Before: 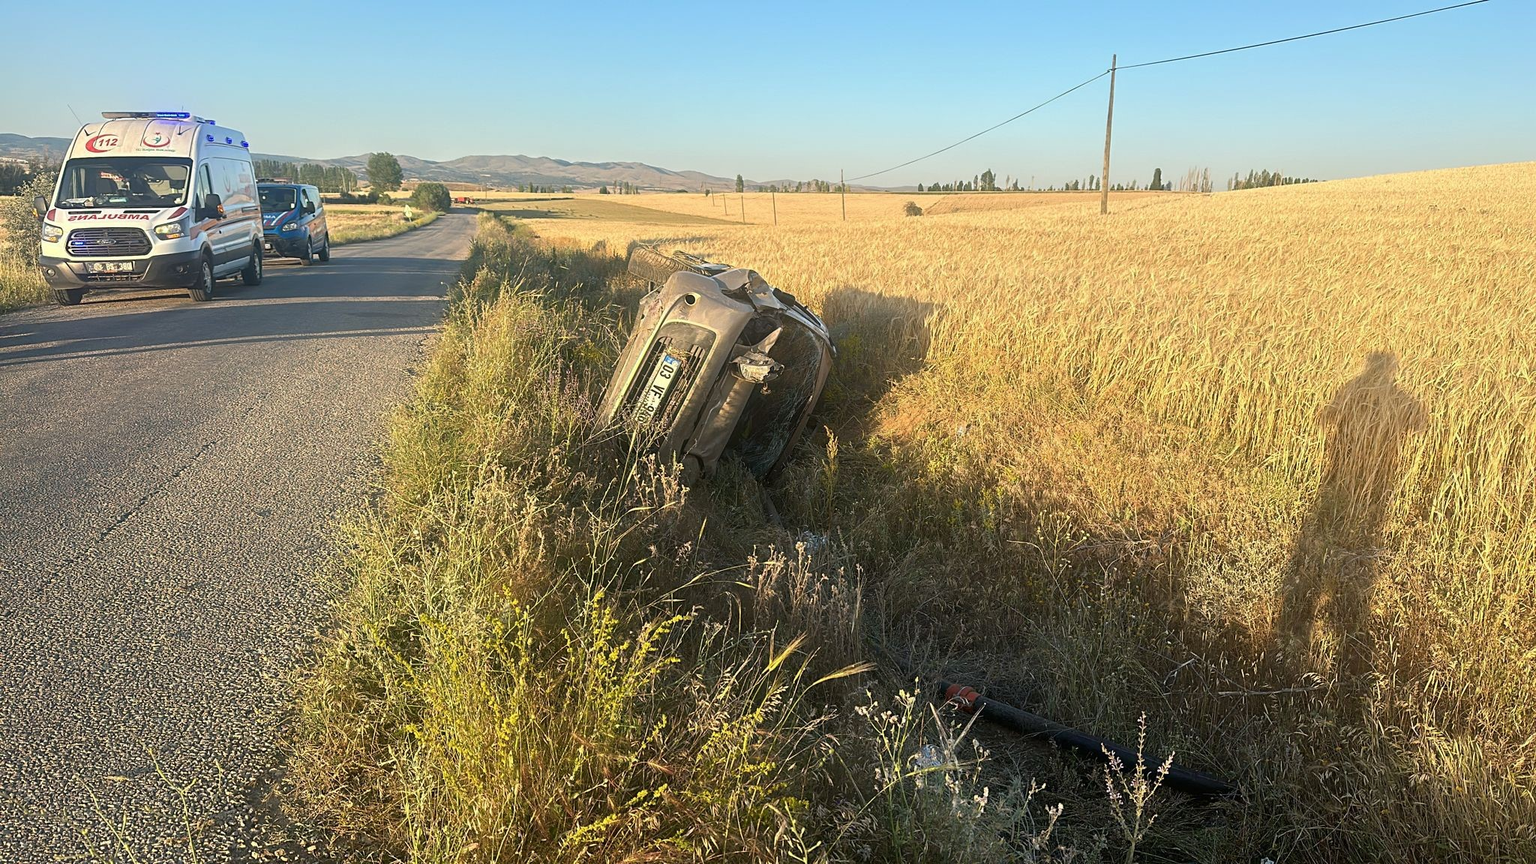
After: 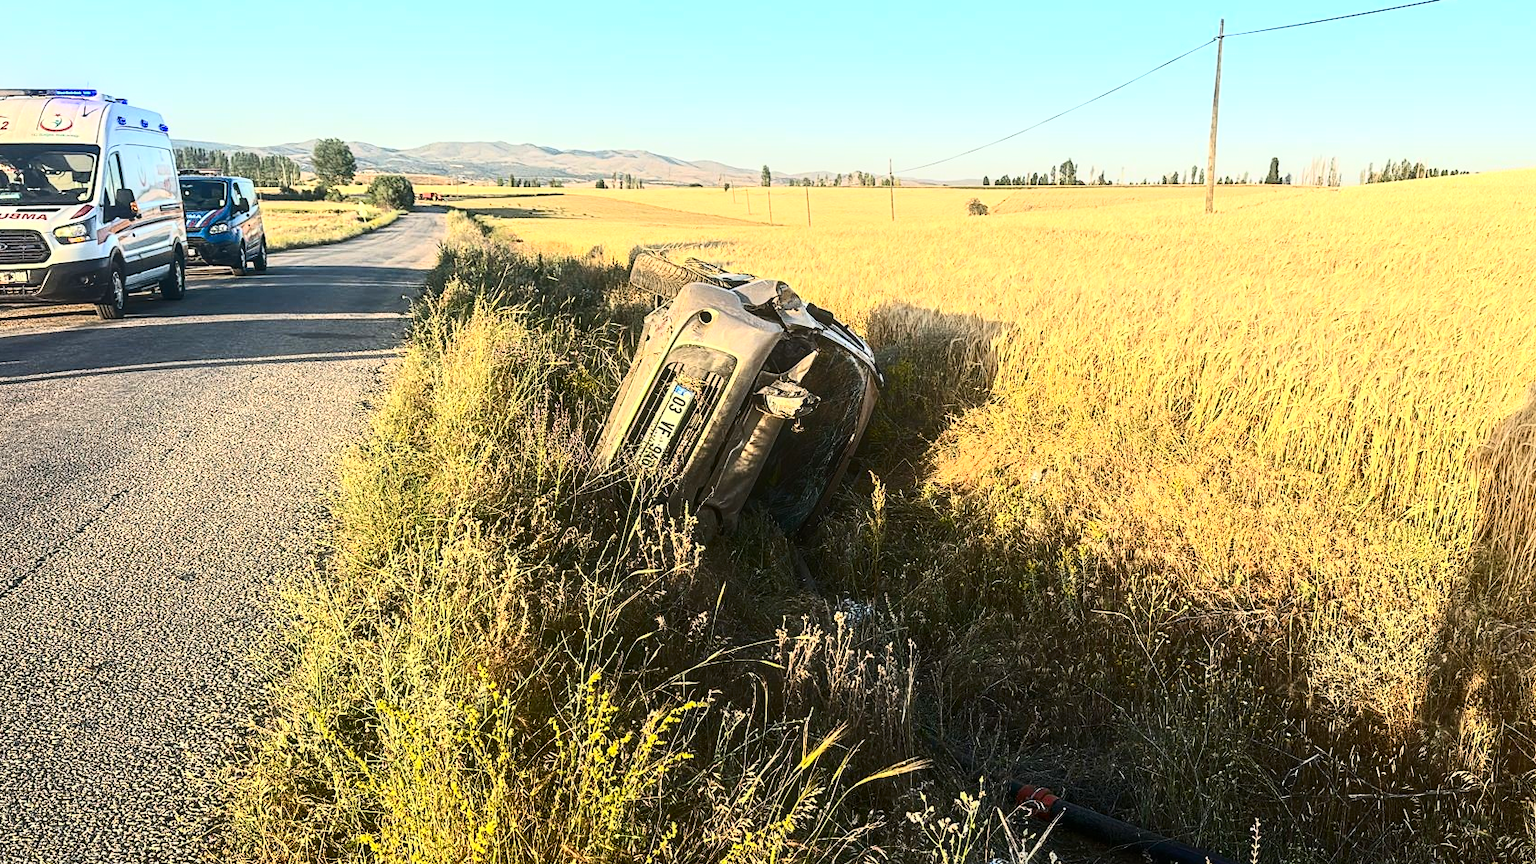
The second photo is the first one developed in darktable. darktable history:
local contrast: on, module defaults
contrast brightness saturation: contrast 0.4, brightness 0.1, saturation 0.21
crop and rotate: left 7.196%, top 4.574%, right 10.605%, bottom 13.178%
tone equalizer: -8 EV -0.417 EV, -7 EV -0.389 EV, -6 EV -0.333 EV, -5 EV -0.222 EV, -3 EV 0.222 EV, -2 EV 0.333 EV, -1 EV 0.389 EV, +0 EV 0.417 EV, edges refinement/feathering 500, mask exposure compensation -1.57 EV, preserve details no
